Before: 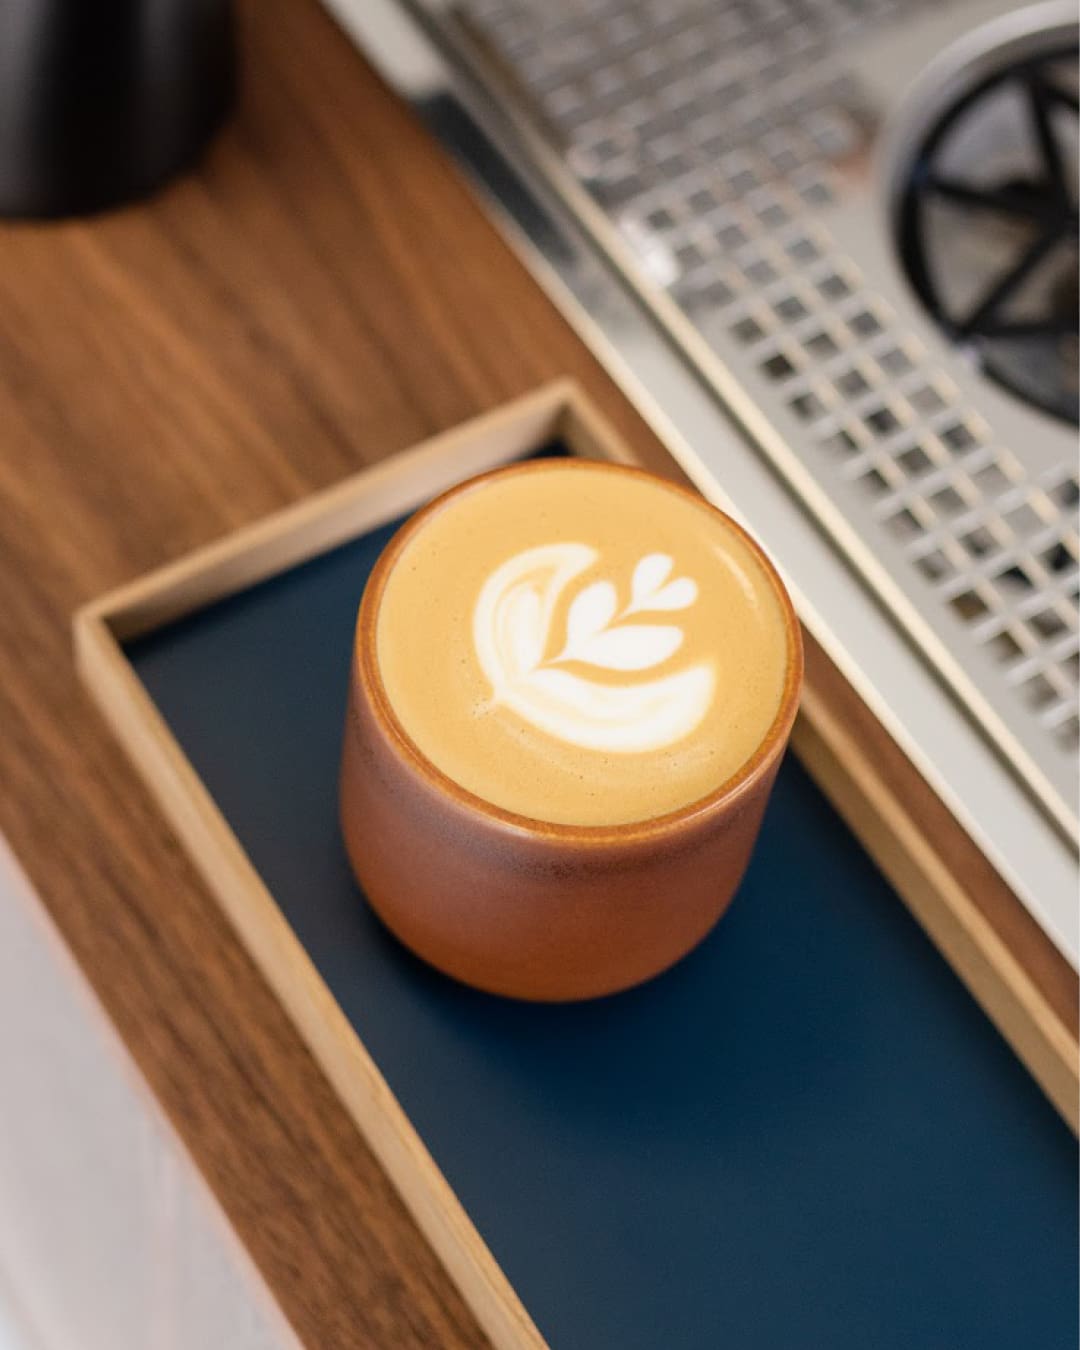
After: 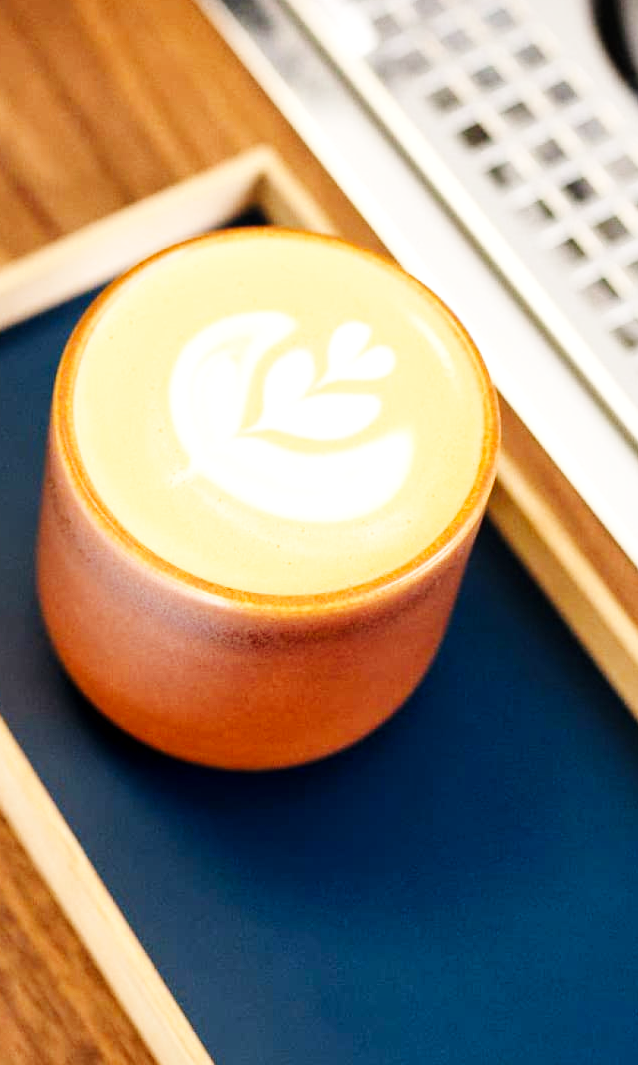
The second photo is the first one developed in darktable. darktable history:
base curve: curves: ch0 [(0, 0.003) (0.001, 0.002) (0.006, 0.004) (0.02, 0.022) (0.048, 0.086) (0.094, 0.234) (0.162, 0.431) (0.258, 0.629) (0.385, 0.8) (0.548, 0.918) (0.751, 0.988) (1, 1)], preserve colors none
local contrast: mode bilateral grid, contrast 21, coarseness 50, detail 119%, midtone range 0.2
crop and rotate: left 28.134%, top 17.166%, right 12.787%, bottom 3.903%
